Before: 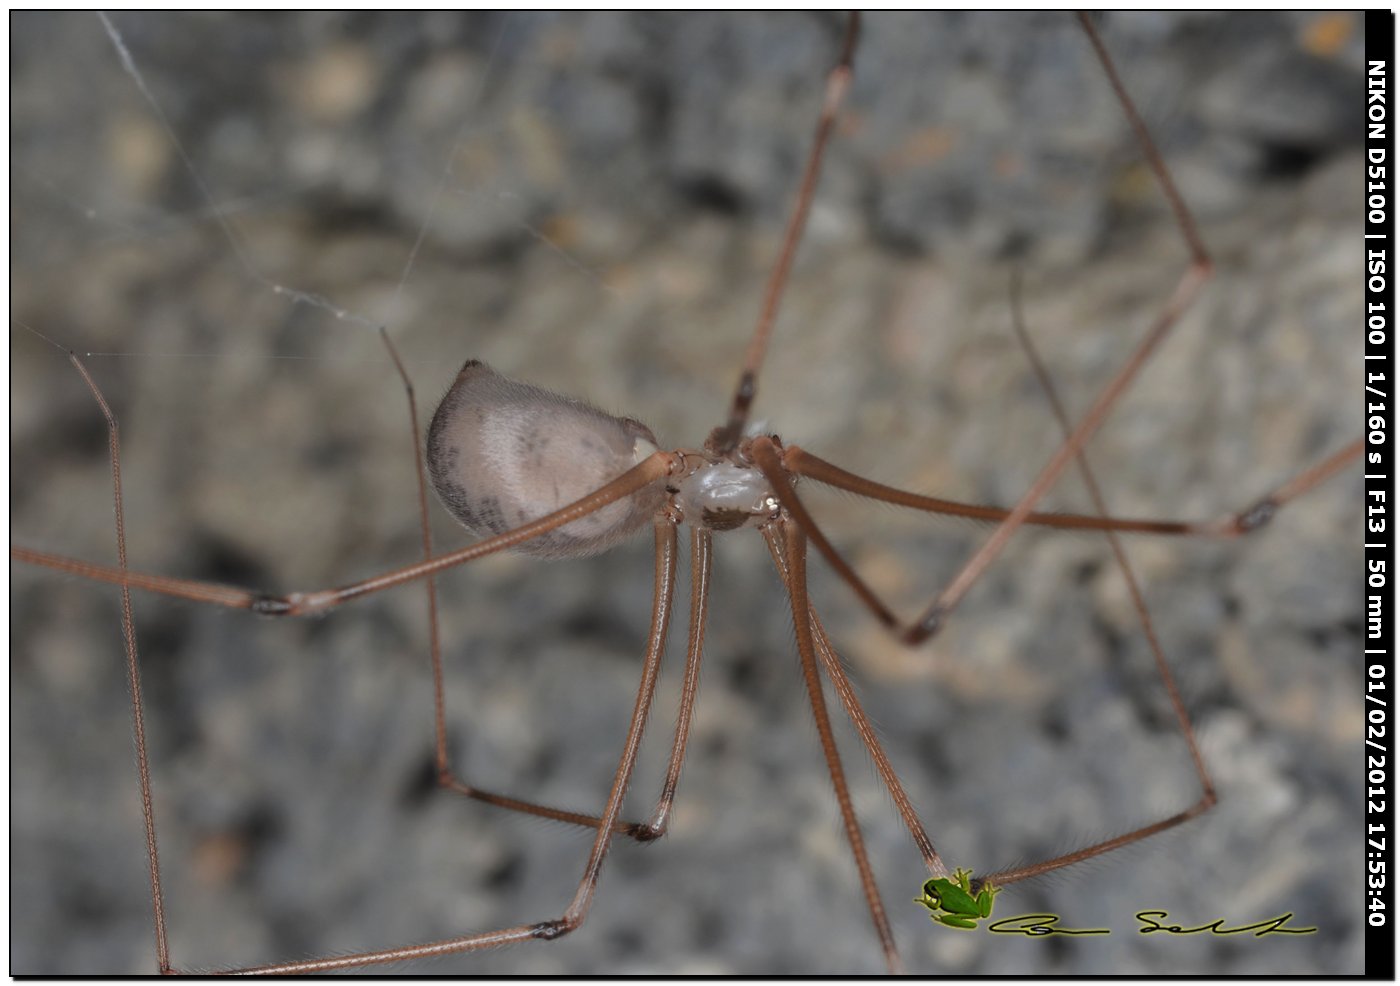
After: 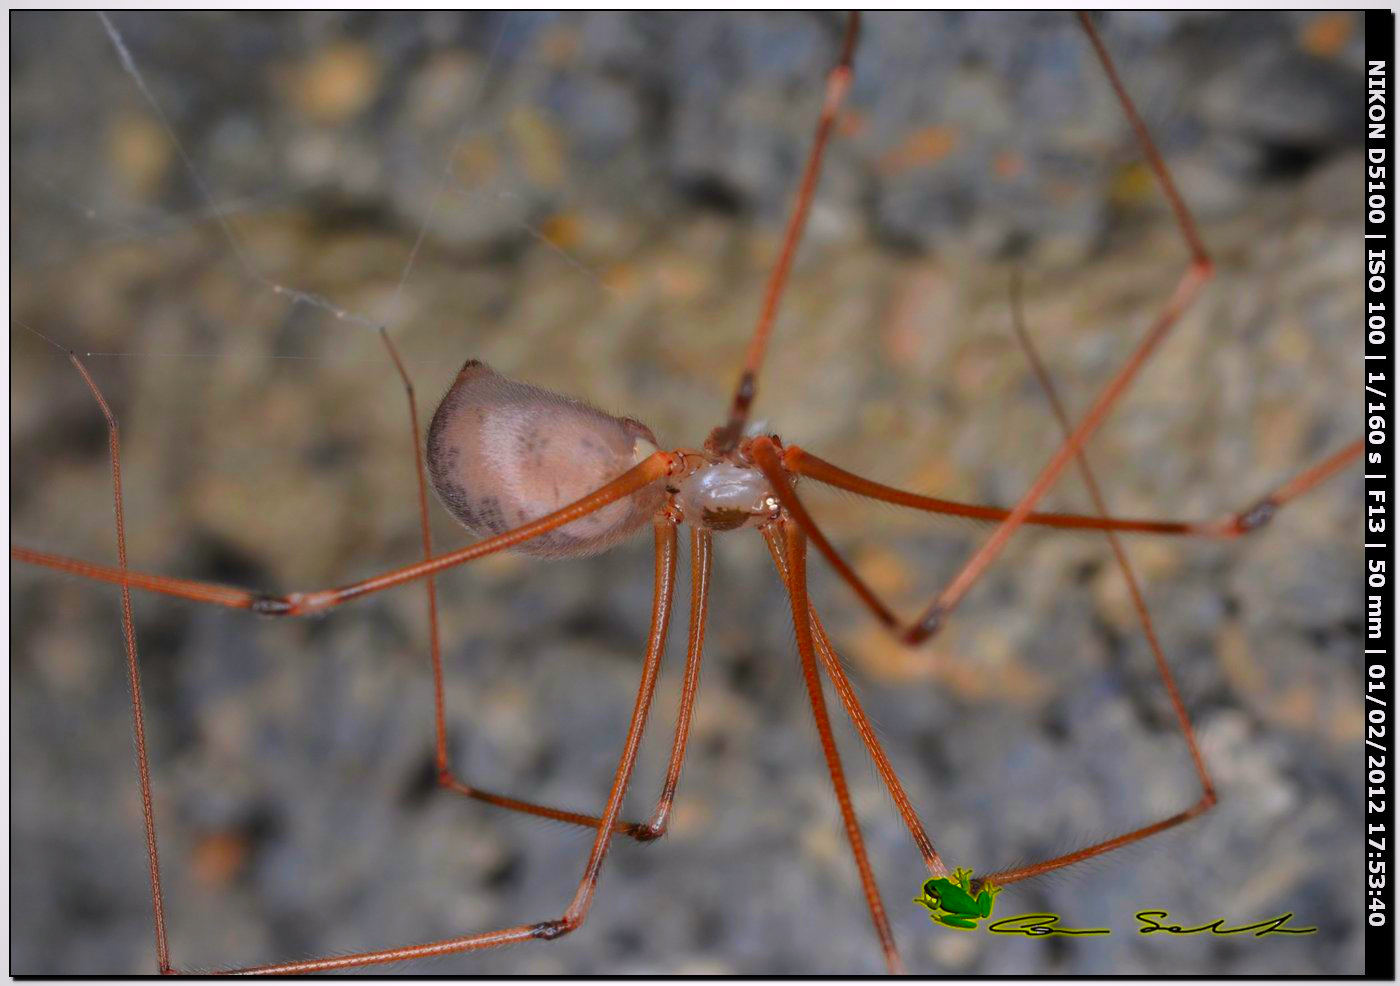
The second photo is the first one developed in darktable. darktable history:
color correction: highlights a* 1.54, highlights b* -1.71, saturation 2.46
vignetting: fall-off radius 45.39%, brightness -0.341
